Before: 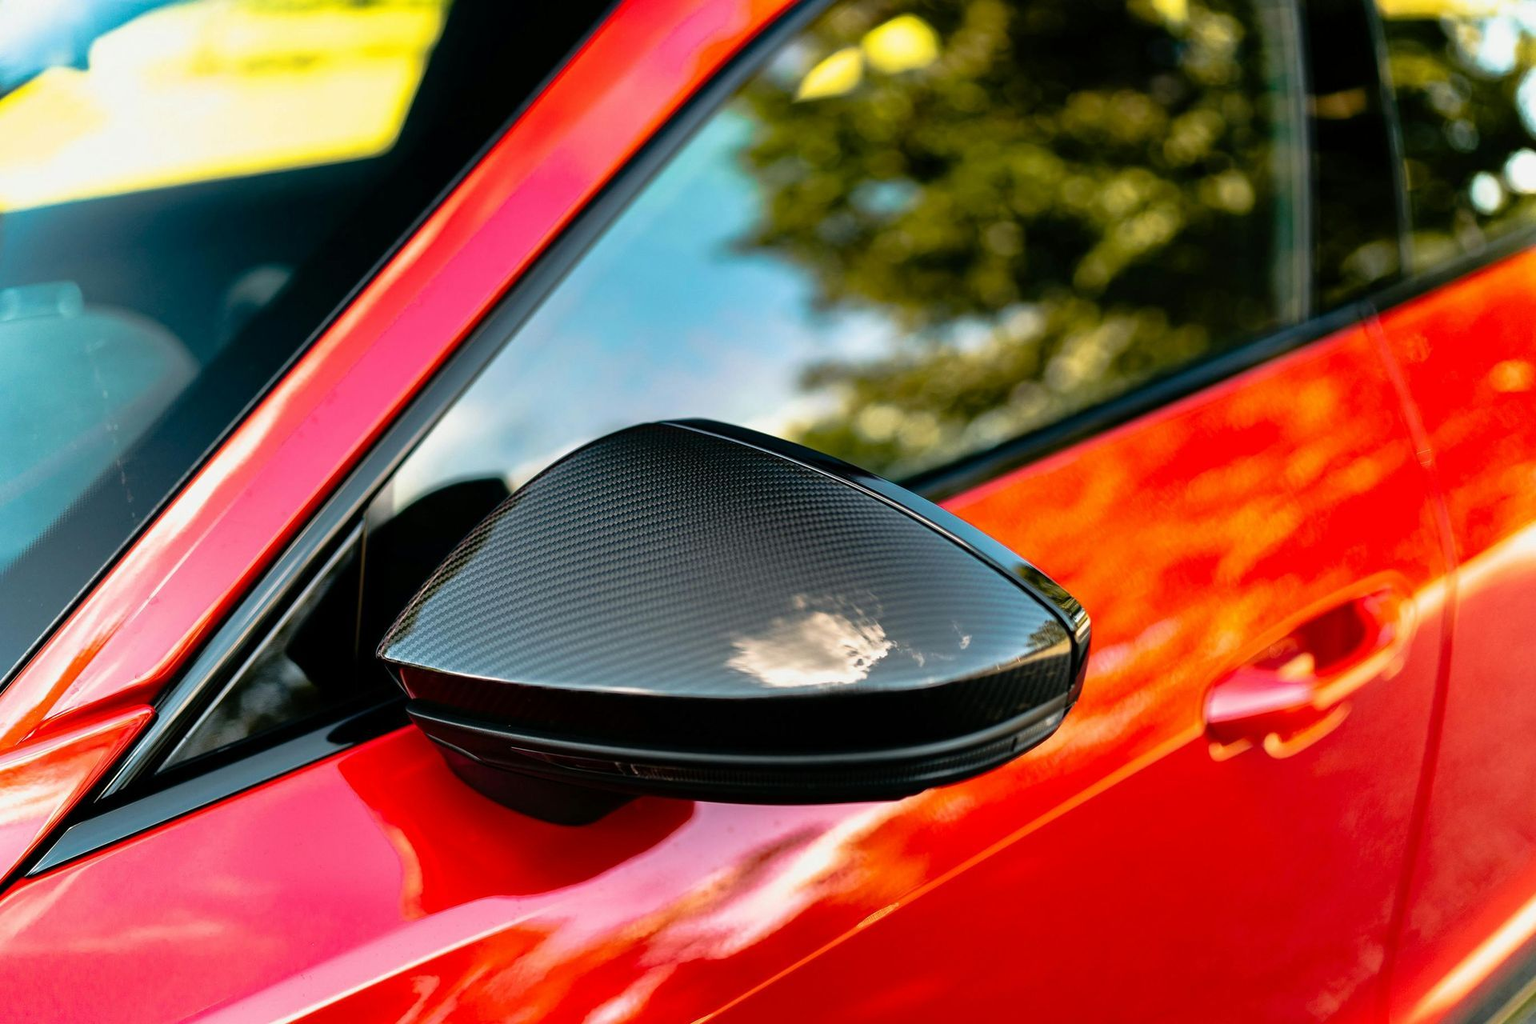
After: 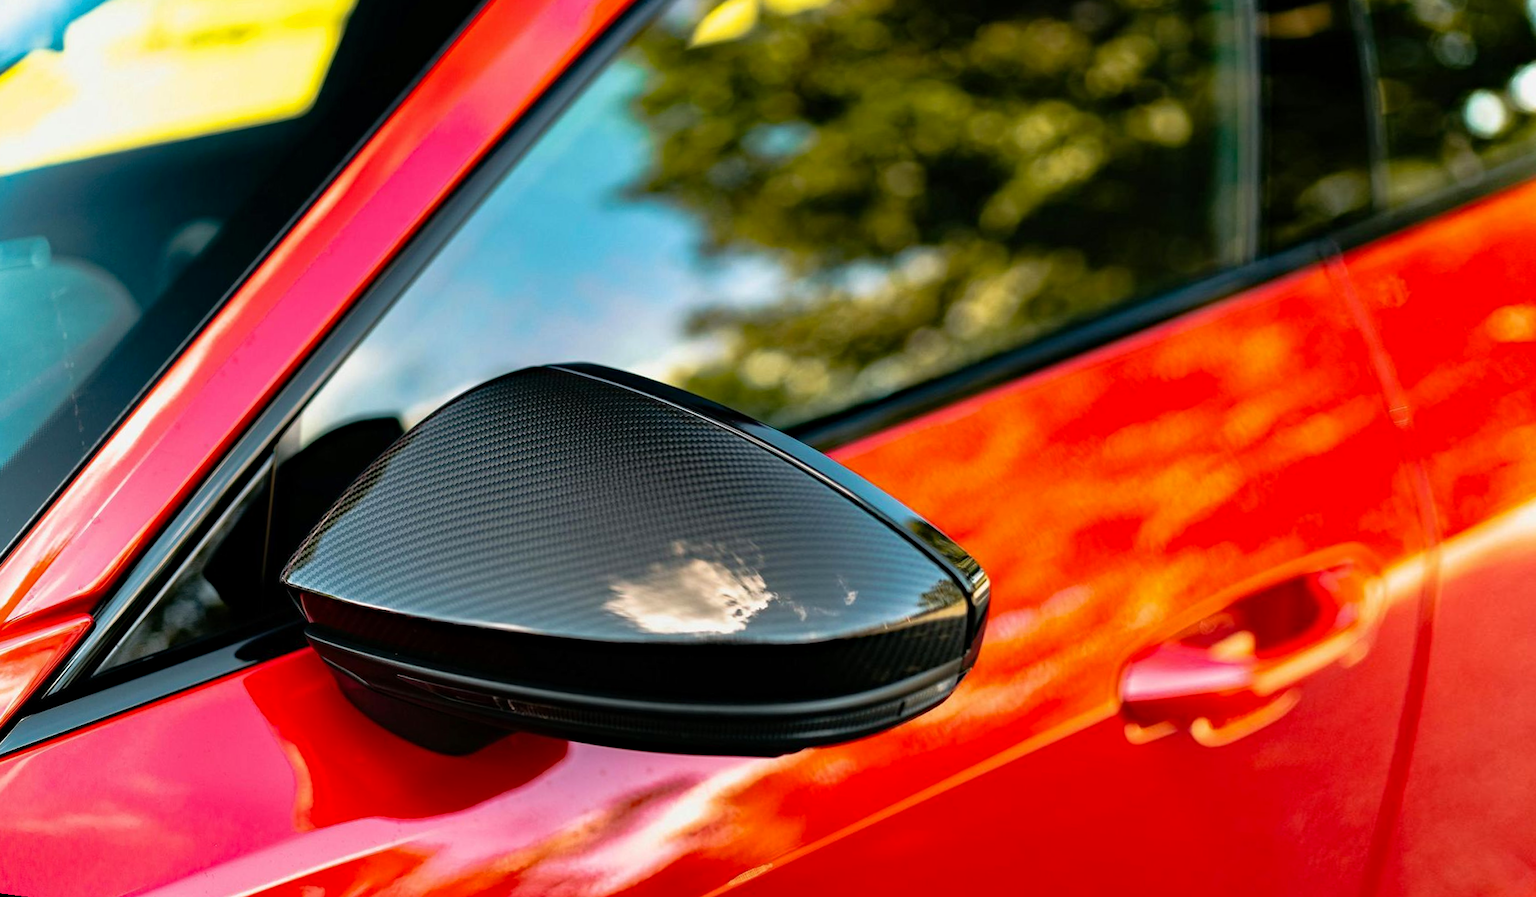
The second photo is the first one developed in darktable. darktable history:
haze removal: compatibility mode true, adaptive false
rotate and perspective: rotation 1.69°, lens shift (vertical) -0.023, lens shift (horizontal) -0.291, crop left 0.025, crop right 0.988, crop top 0.092, crop bottom 0.842
